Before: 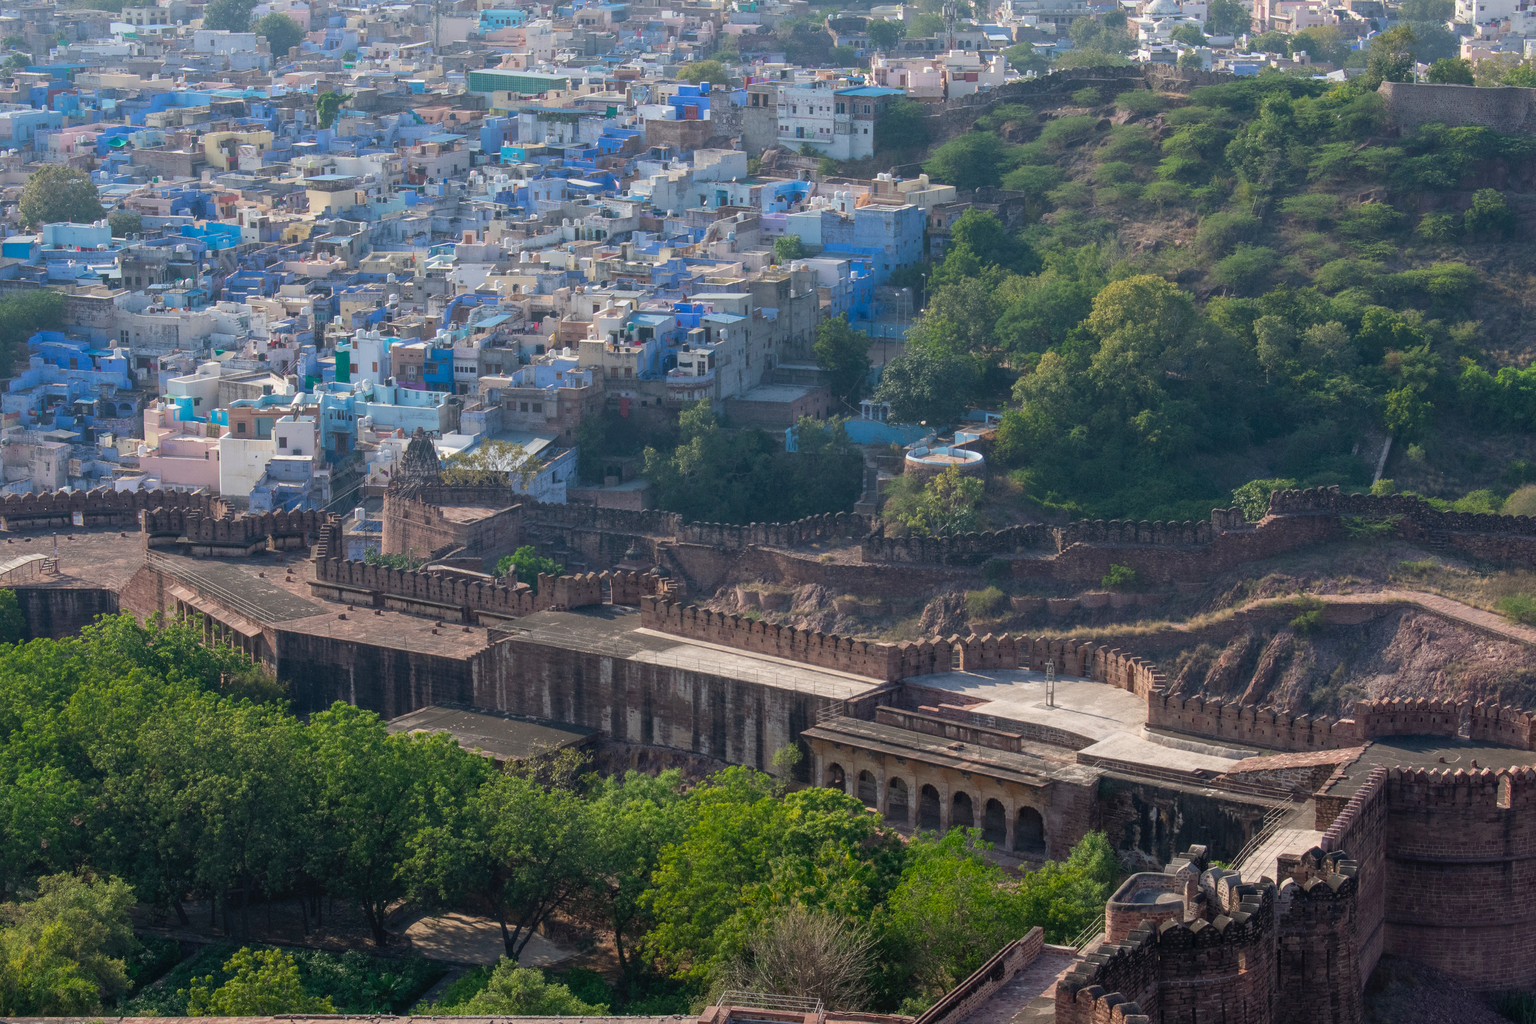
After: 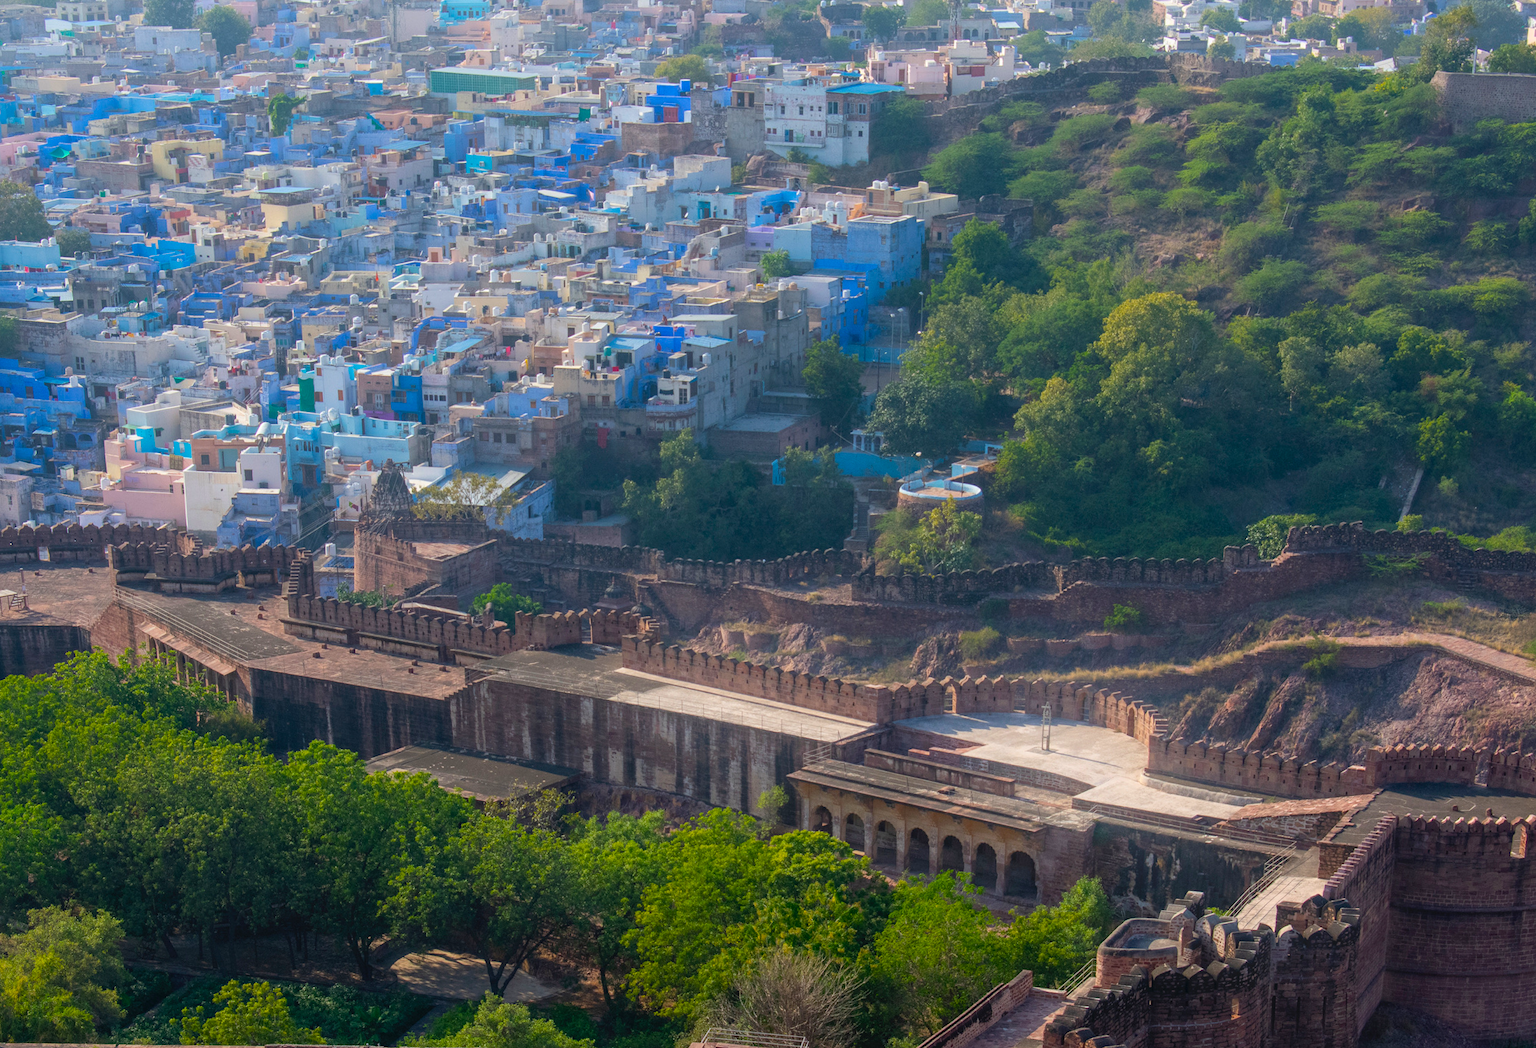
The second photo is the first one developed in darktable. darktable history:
rotate and perspective: rotation 0.074°, lens shift (vertical) 0.096, lens shift (horizontal) -0.041, crop left 0.043, crop right 0.952, crop top 0.024, crop bottom 0.979
color balance rgb: perceptual saturation grading › global saturation 25%, global vibrance 20%
bloom: threshold 82.5%, strength 16.25%
